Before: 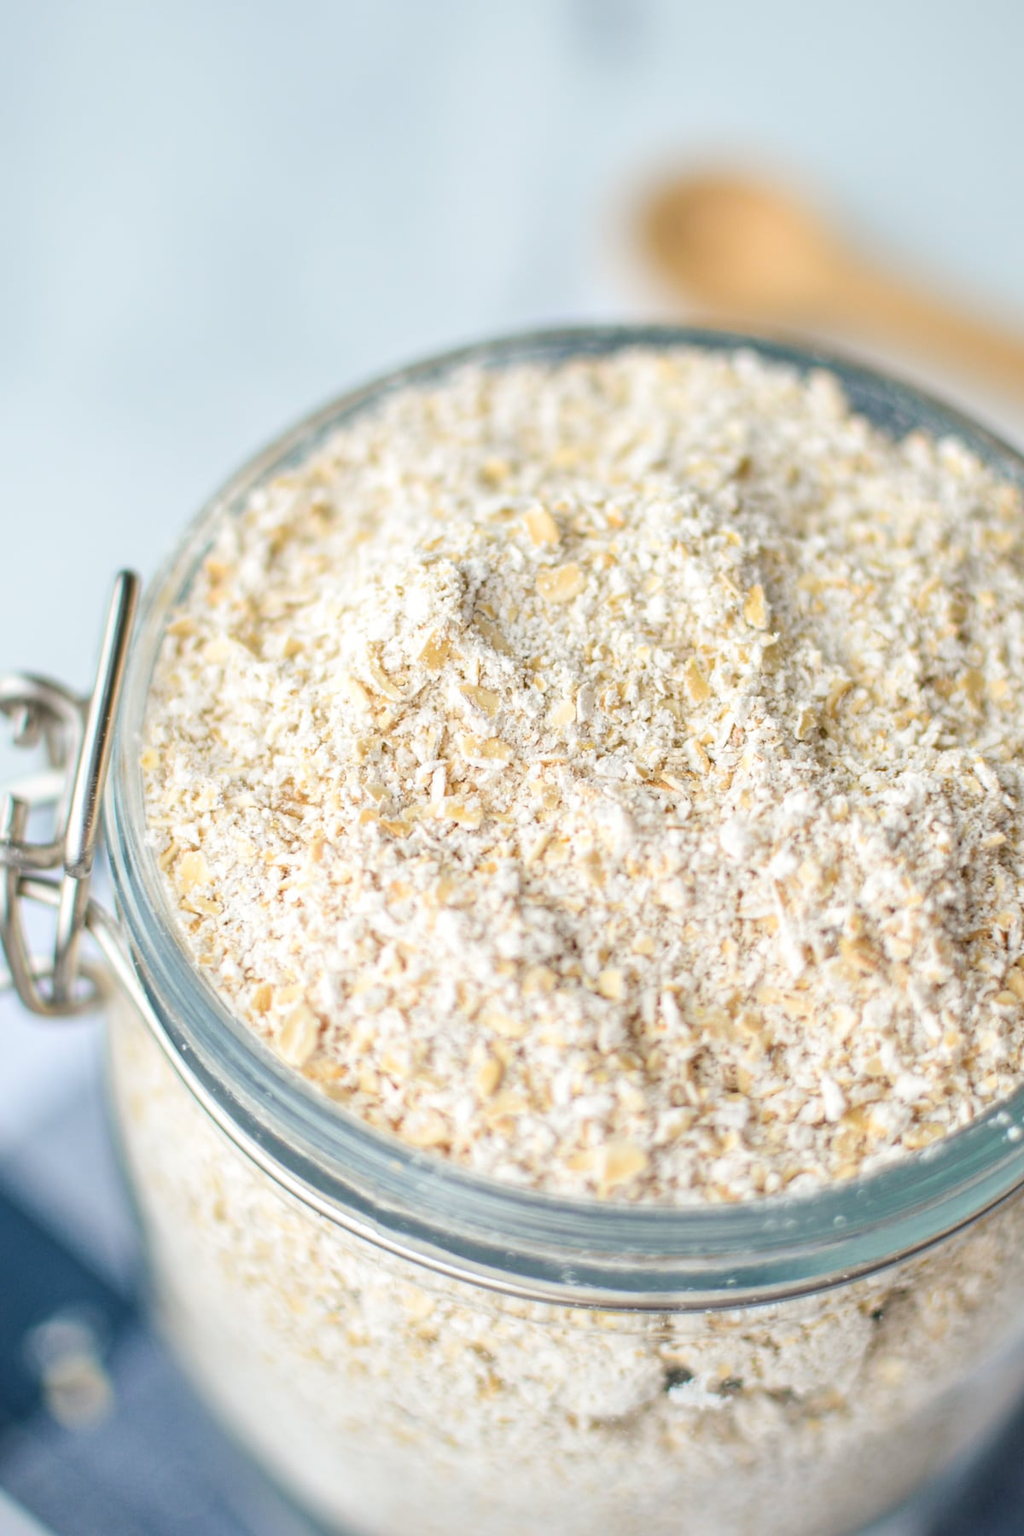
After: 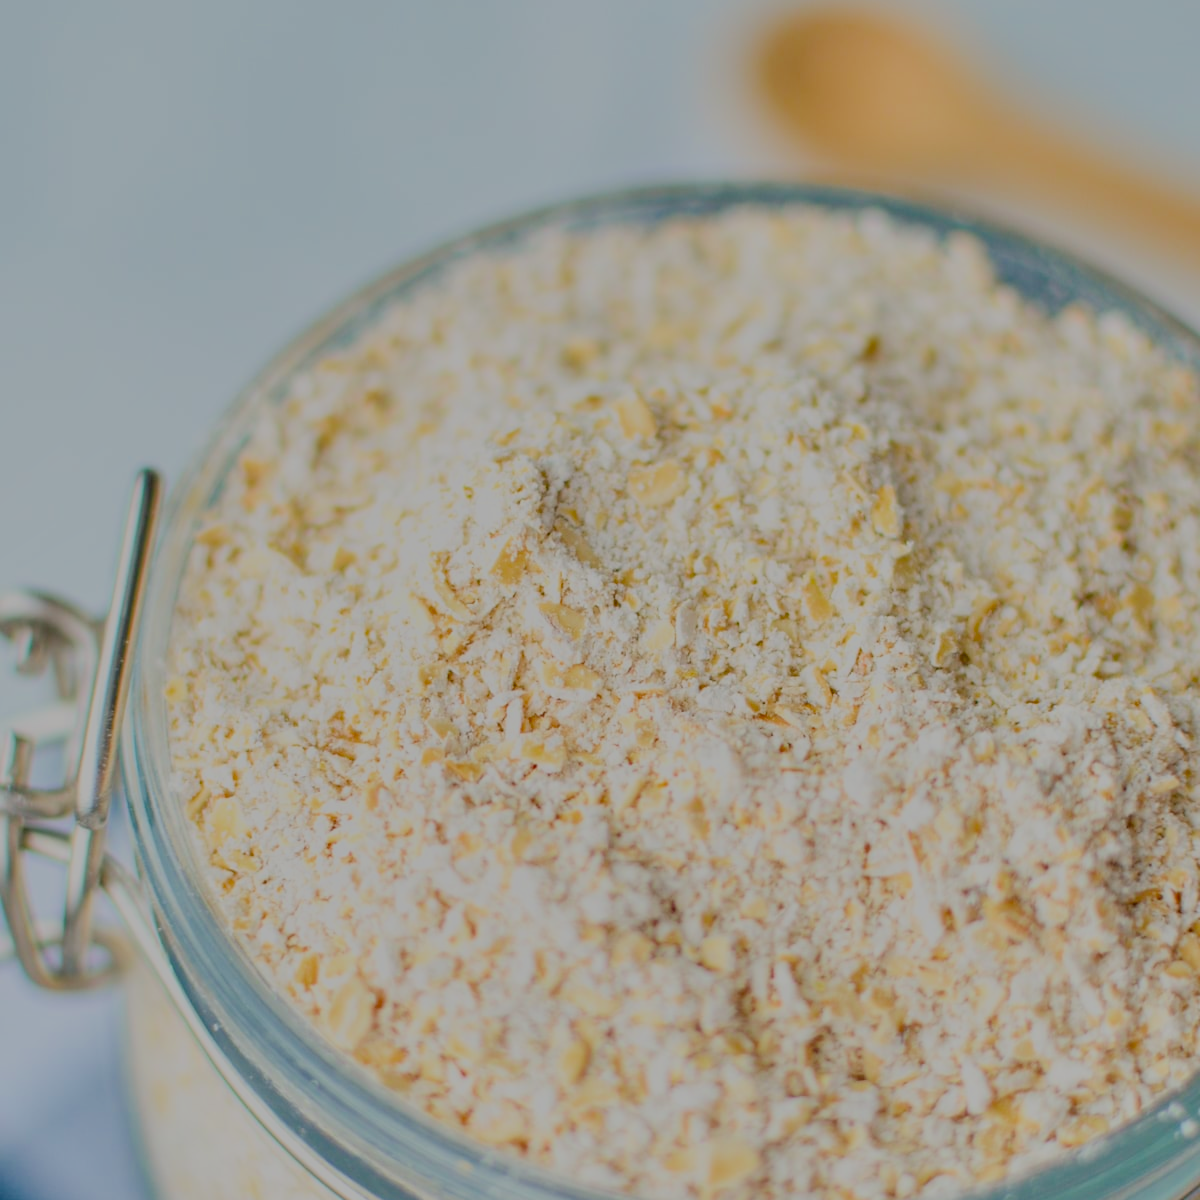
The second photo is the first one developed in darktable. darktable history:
crop: top 11.166%, bottom 22.168%
filmic rgb: white relative exposure 8 EV, threshold 3 EV, hardness 2.44, latitude 10.07%, contrast 0.72, highlights saturation mix 10%, shadows ↔ highlights balance 1.38%, color science v4 (2020), enable highlight reconstruction true
shadows and highlights: shadows 22.7, highlights -48.71, soften with gaussian
